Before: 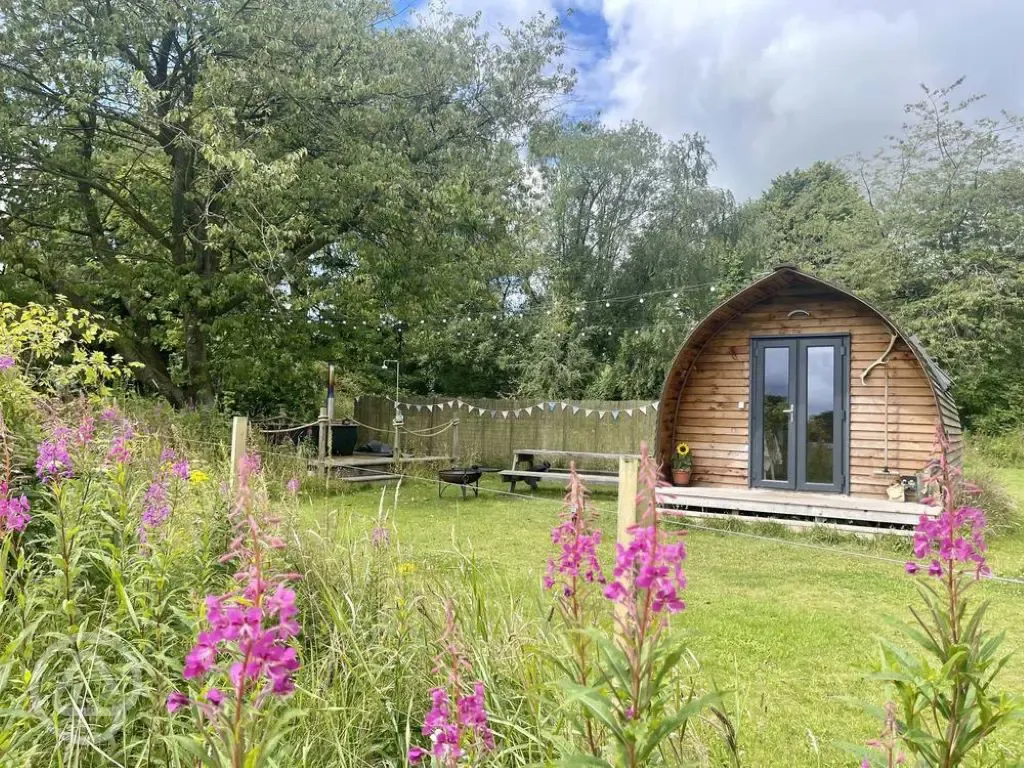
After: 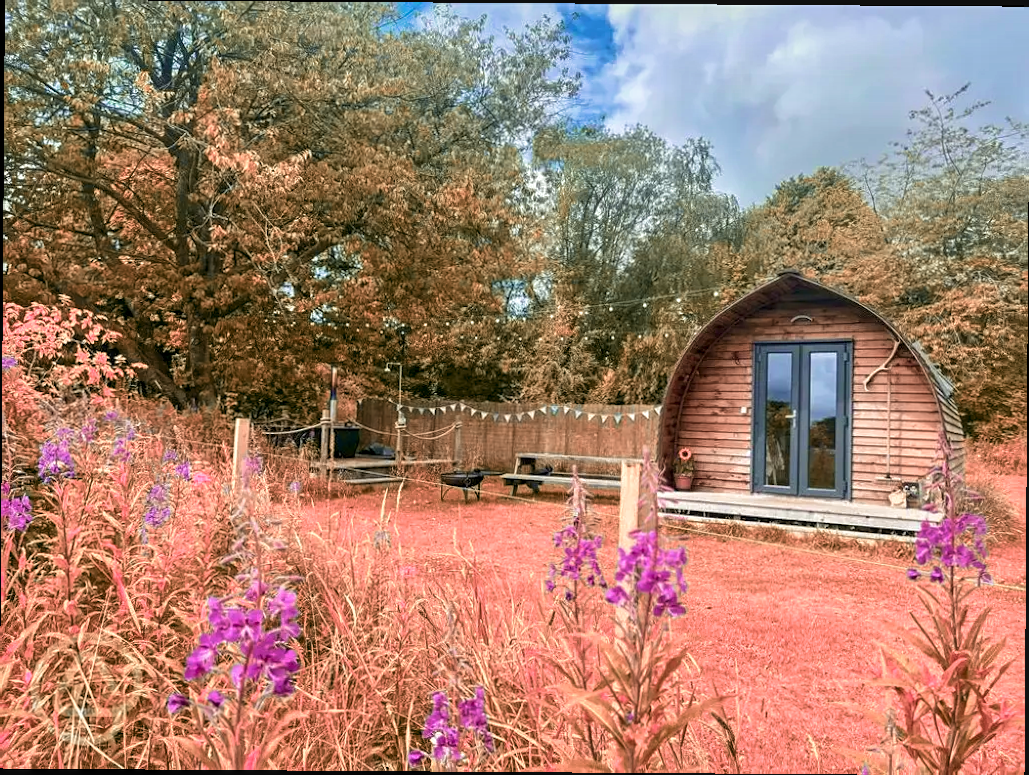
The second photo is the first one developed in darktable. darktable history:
velvia: strength 45.33%
crop and rotate: angle -0.402°
local contrast: on, module defaults
color zones: curves: ch2 [(0, 0.488) (0.143, 0.417) (0.286, 0.212) (0.429, 0.179) (0.571, 0.154) (0.714, 0.415) (0.857, 0.495) (1, 0.488)]
sharpen: amount 0.217
